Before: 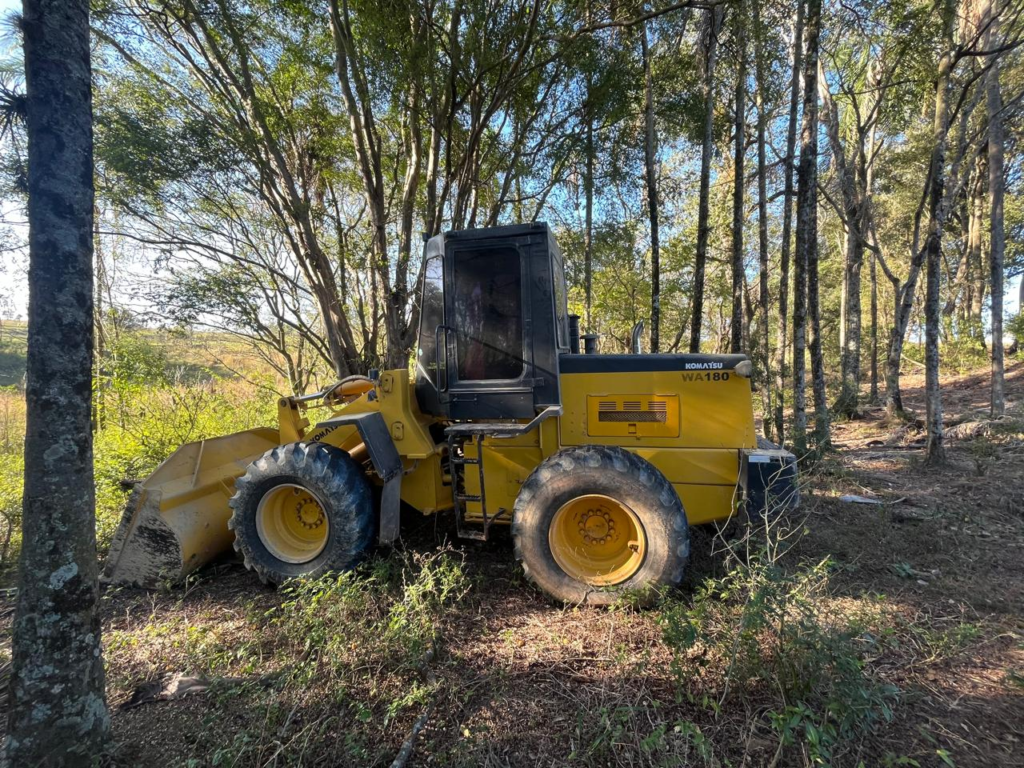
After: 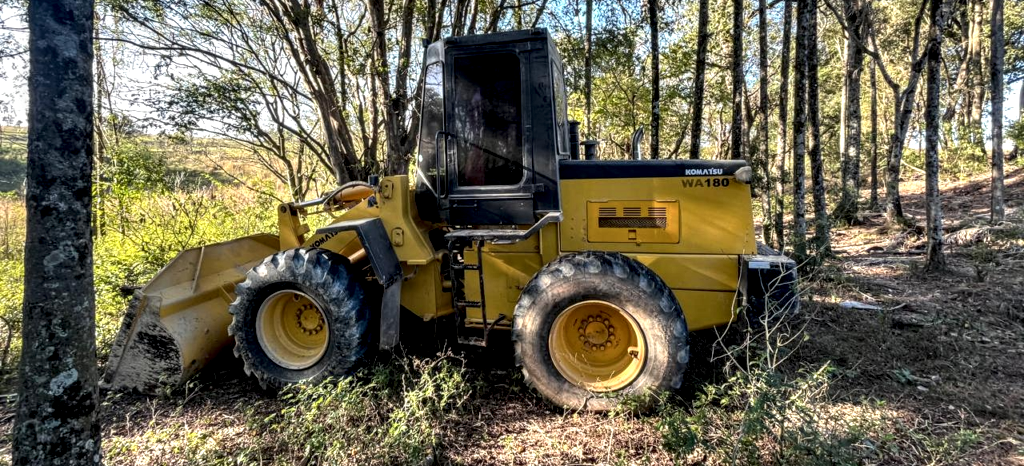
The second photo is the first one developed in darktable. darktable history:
local contrast: highlights 19%, detail 186%
crop and rotate: top 25.357%, bottom 13.942%
